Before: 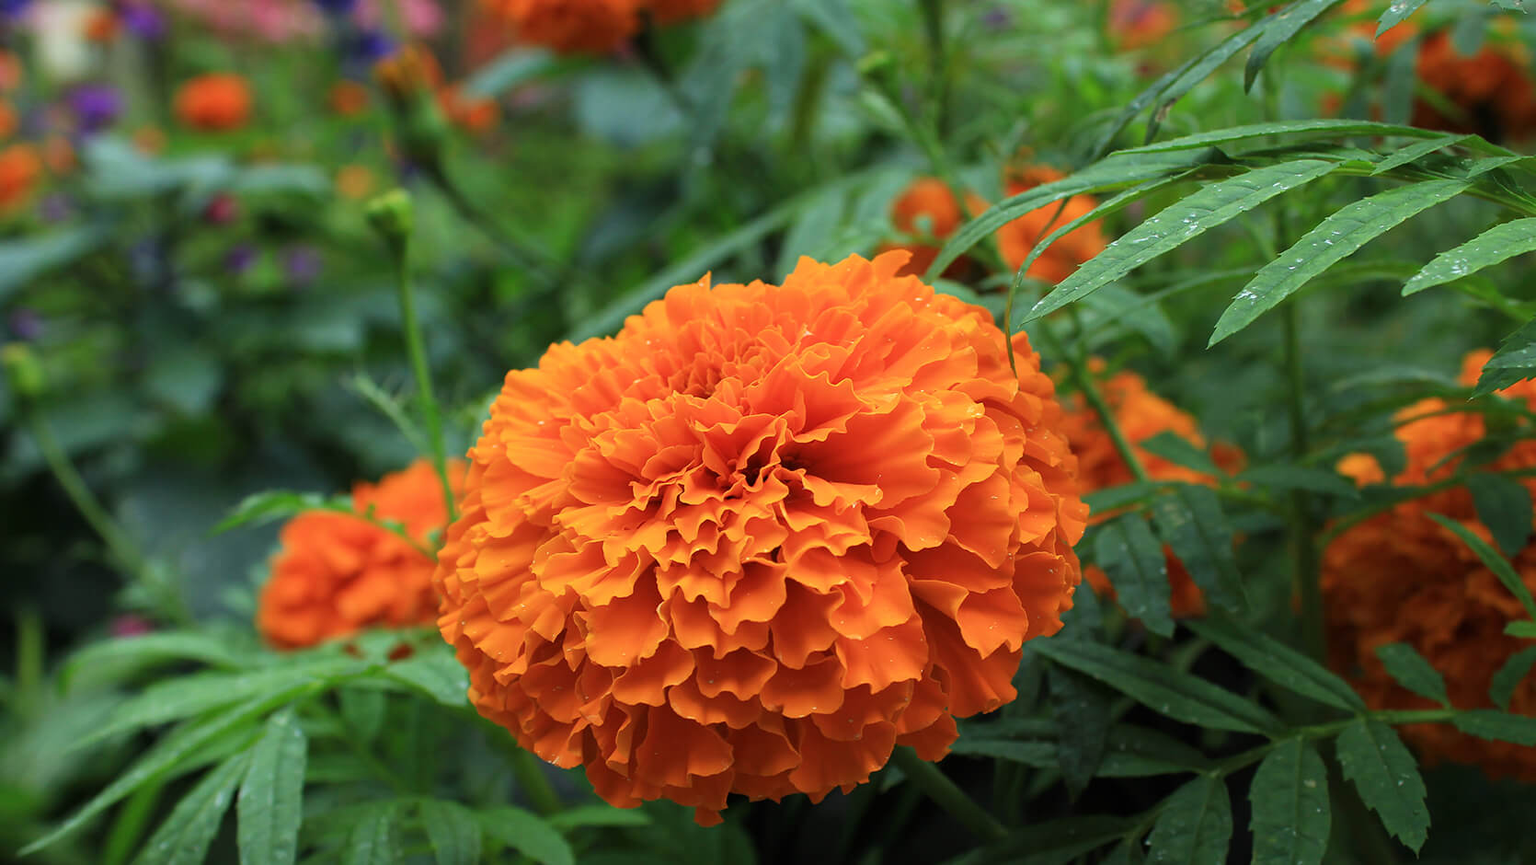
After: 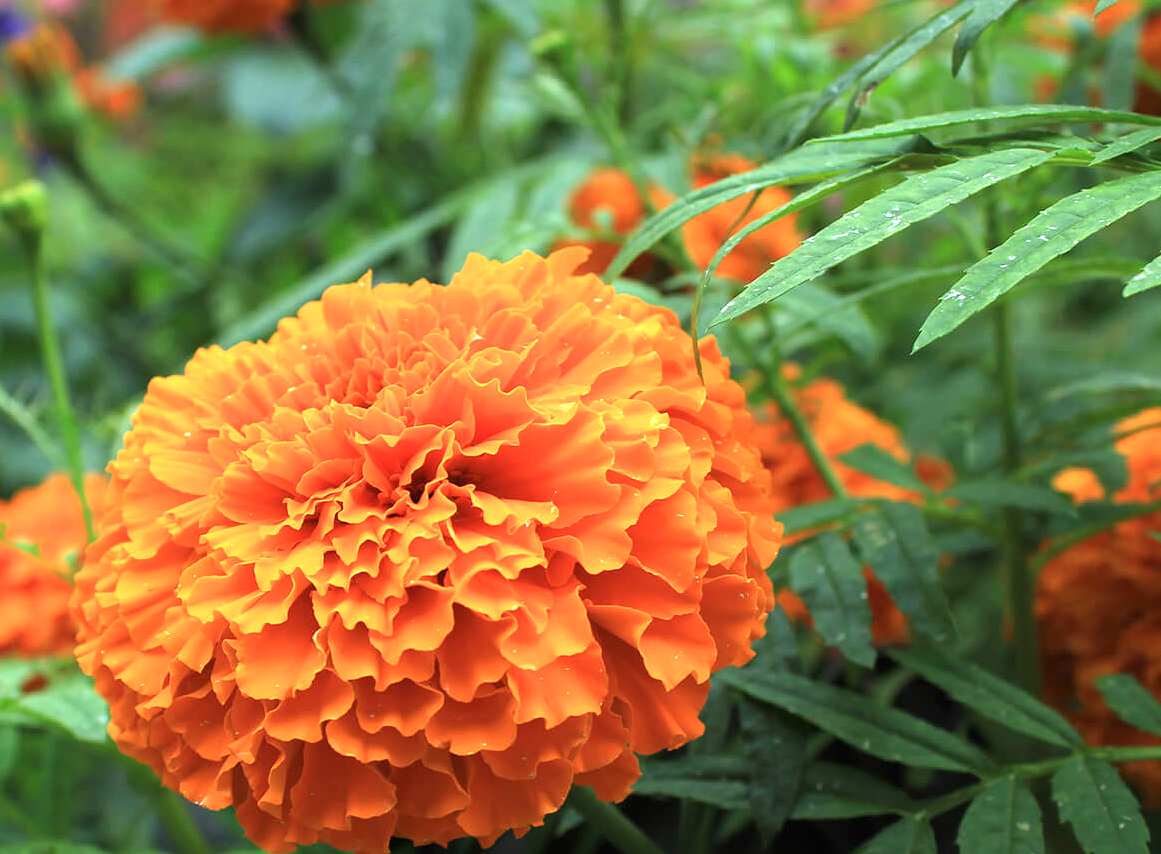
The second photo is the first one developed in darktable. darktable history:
contrast brightness saturation: saturation -0.04
crop and rotate: left 24.034%, top 2.838%, right 6.406%, bottom 6.299%
exposure: exposure 0.921 EV, compensate highlight preservation false
